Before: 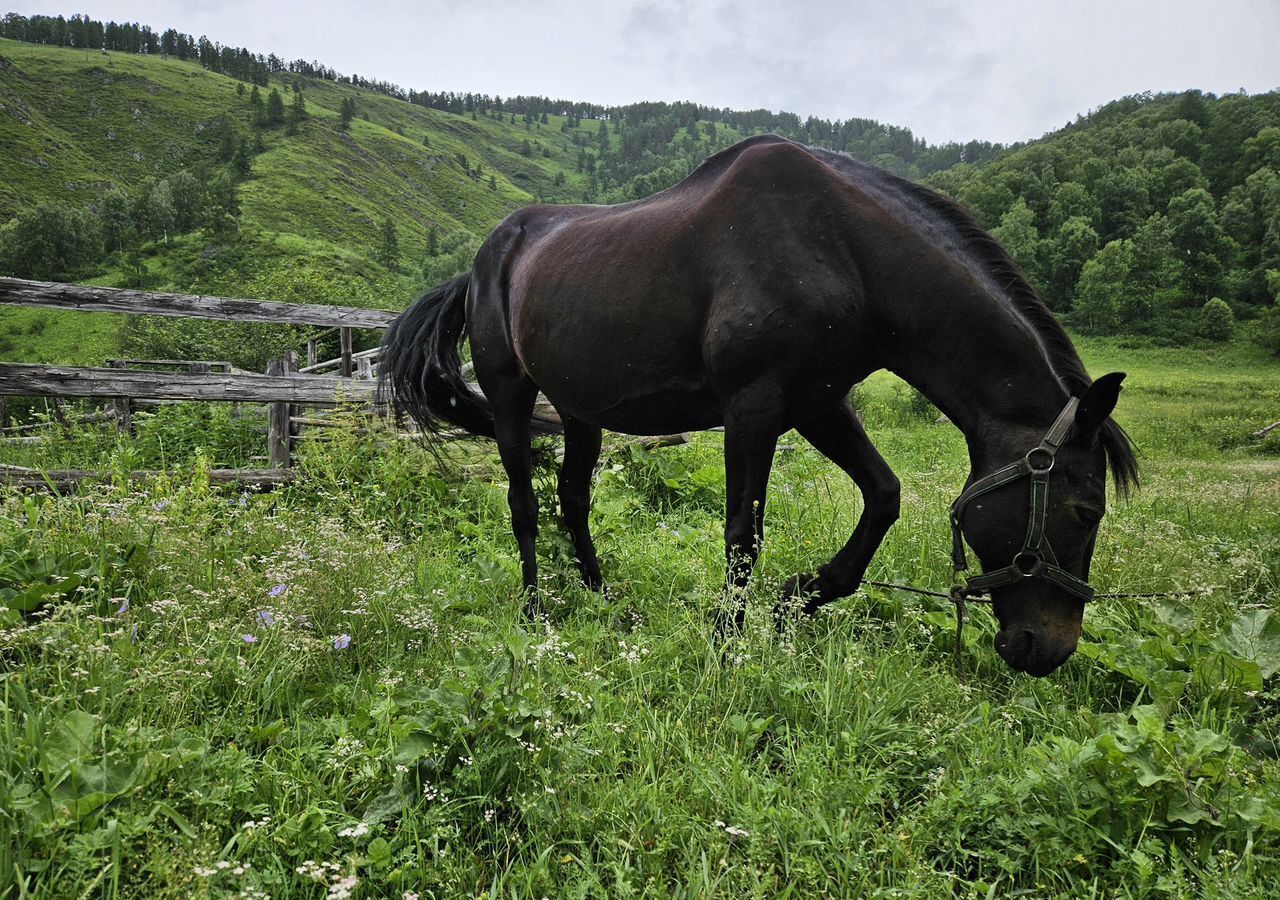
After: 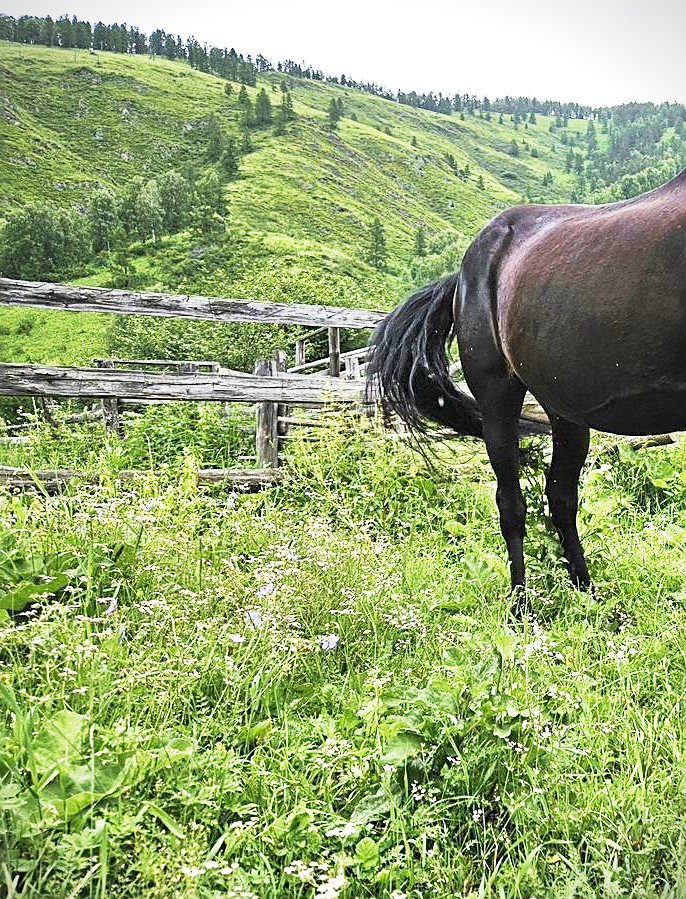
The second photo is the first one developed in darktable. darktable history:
crop: left 1.001%, right 45.355%, bottom 0.081%
tone equalizer: edges refinement/feathering 500, mask exposure compensation -1.57 EV, preserve details no
vignetting: fall-off start 99.98%, brightness -0.533, saturation -0.516
velvia: on, module defaults
sharpen: on, module defaults
base curve: curves: ch0 [(0, 0) (0.088, 0.125) (0.176, 0.251) (0.354, 0.501) (0.613, 0.749) (1, 0.877)], preserve colors none
exposure: black level correction 0, exposure 1.2 EV, compensate highlight preservation false
